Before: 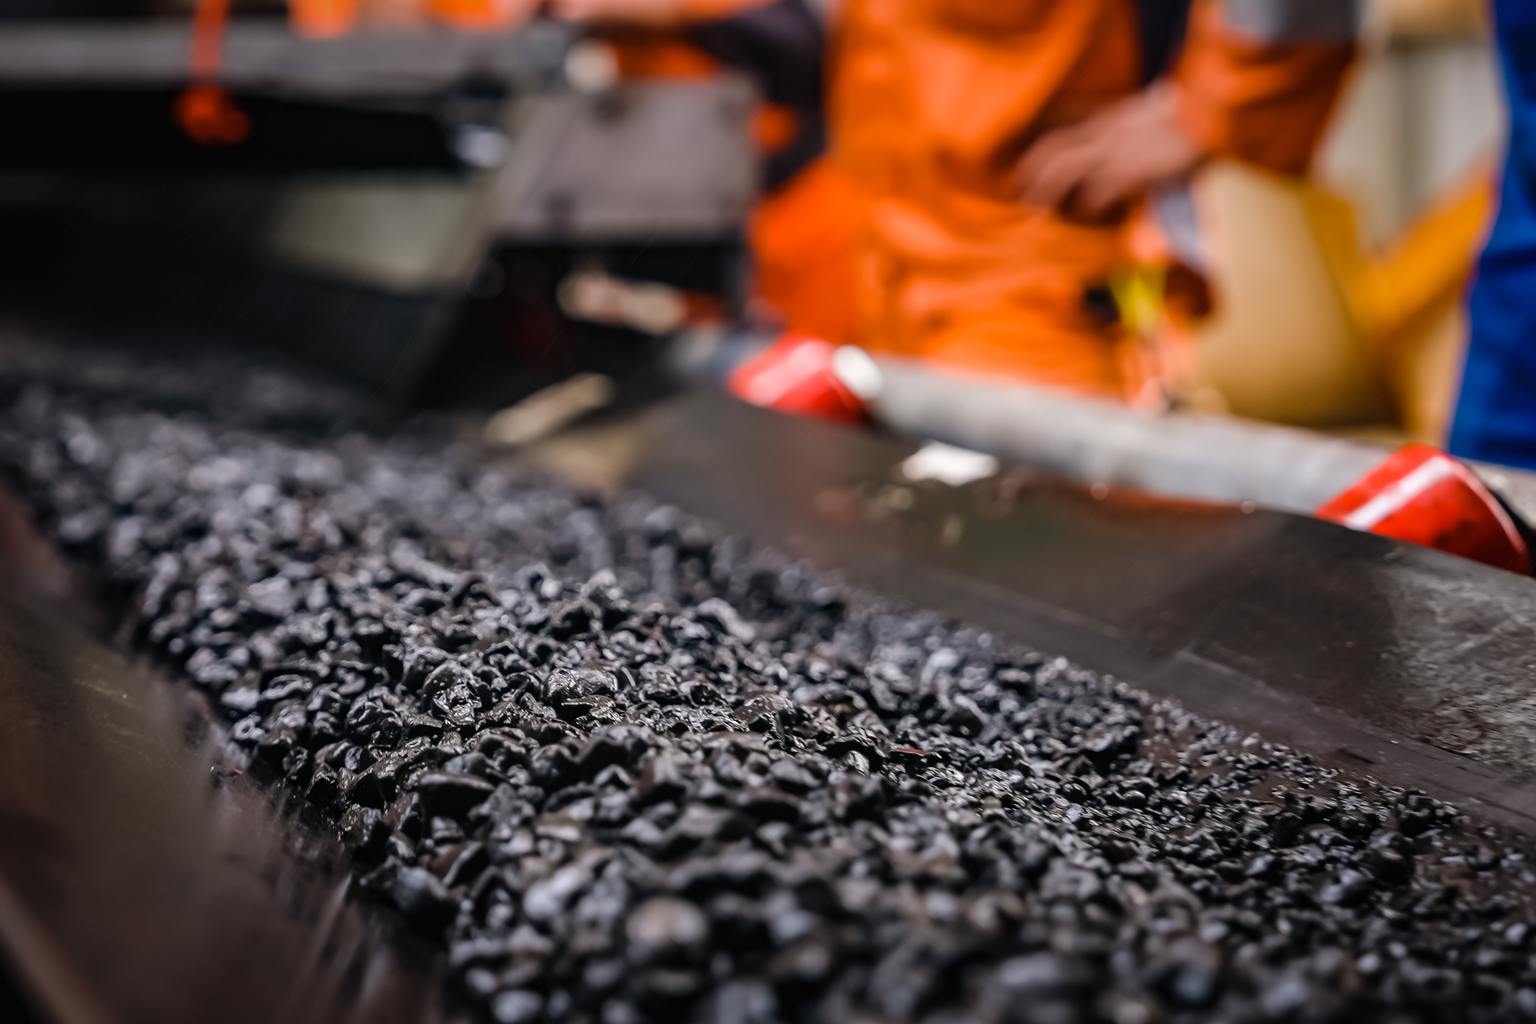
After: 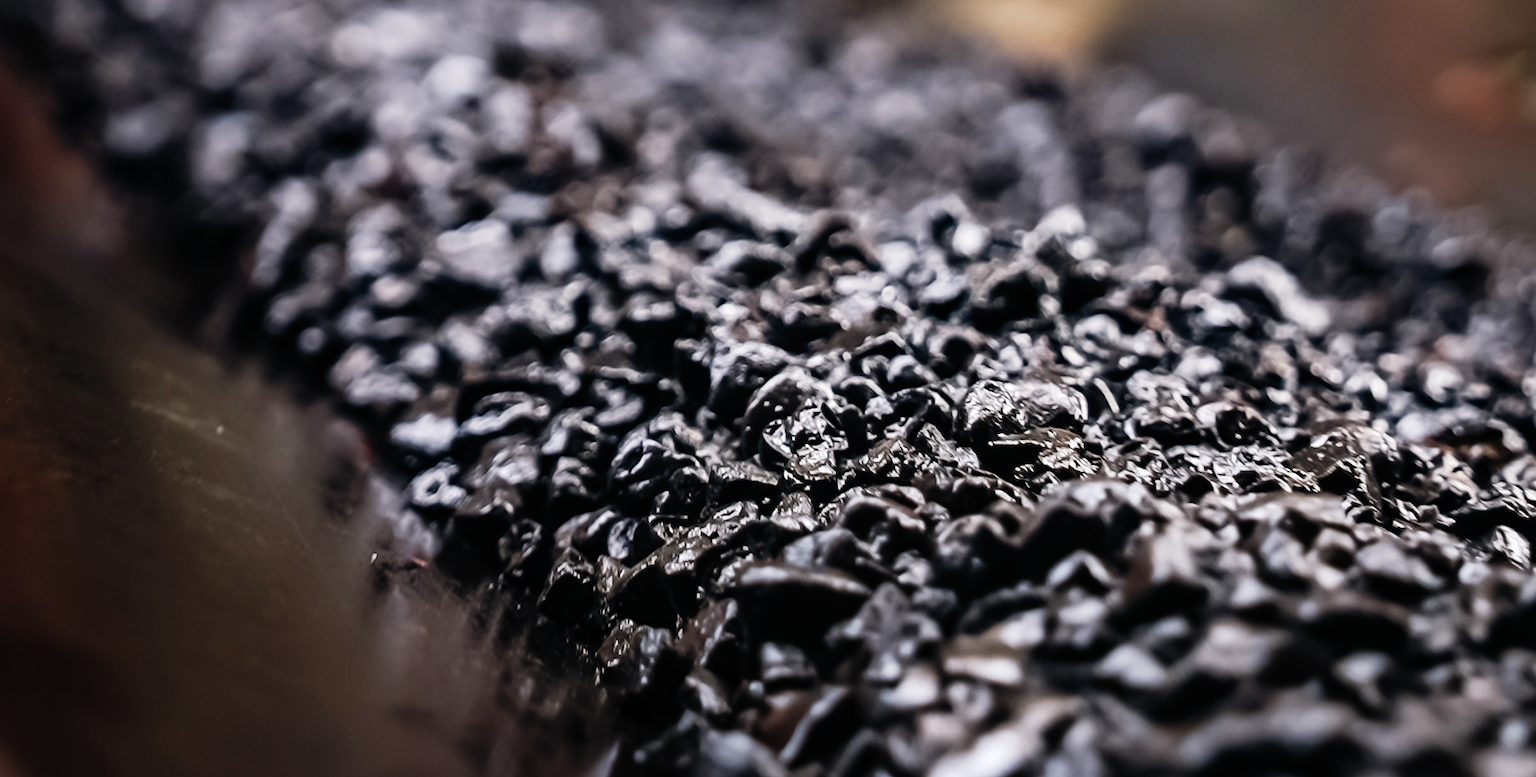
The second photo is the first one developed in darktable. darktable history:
crop: top 44.182%, right 43.2%, bottom 12.702%
tone equalizer: -8 EV 0.001 EV, -7 EV -0.001 EV, -6 EV 0.005 EV, -5 EV -0.065 EV, -4 EV -0.091 EV, -3 EV -0.178 EV, -2 EV 0.225 EV, -1 EV 0.702 EV, +0 EV 0.521 EV
tone curve: curves: ch0 [(0, 0) (0.128, 0.068) (0.292, 0.274) (0.46, 0.482) (0.653, 0.717) (0.819, 0.869) (0.998, 0.969)]; ch1 [(0, 0) (0.384, 0.365) (0.463, 0.45) (0.486, 0.486) (0.503, 0.504) (0.517, 0.517) (0.549, 0.572) (0.583, 0.615) (0.672, 0.699) (0.774, 0.817) (1, 1)]; ch2 [(0, 0) (0.374, 0.344) (0.446, 0.443) (0.494, 0.5) (0.527, 0.529) (0.565, 0.591) (0.644, 0.682) (1, 1)], preserve colors none
